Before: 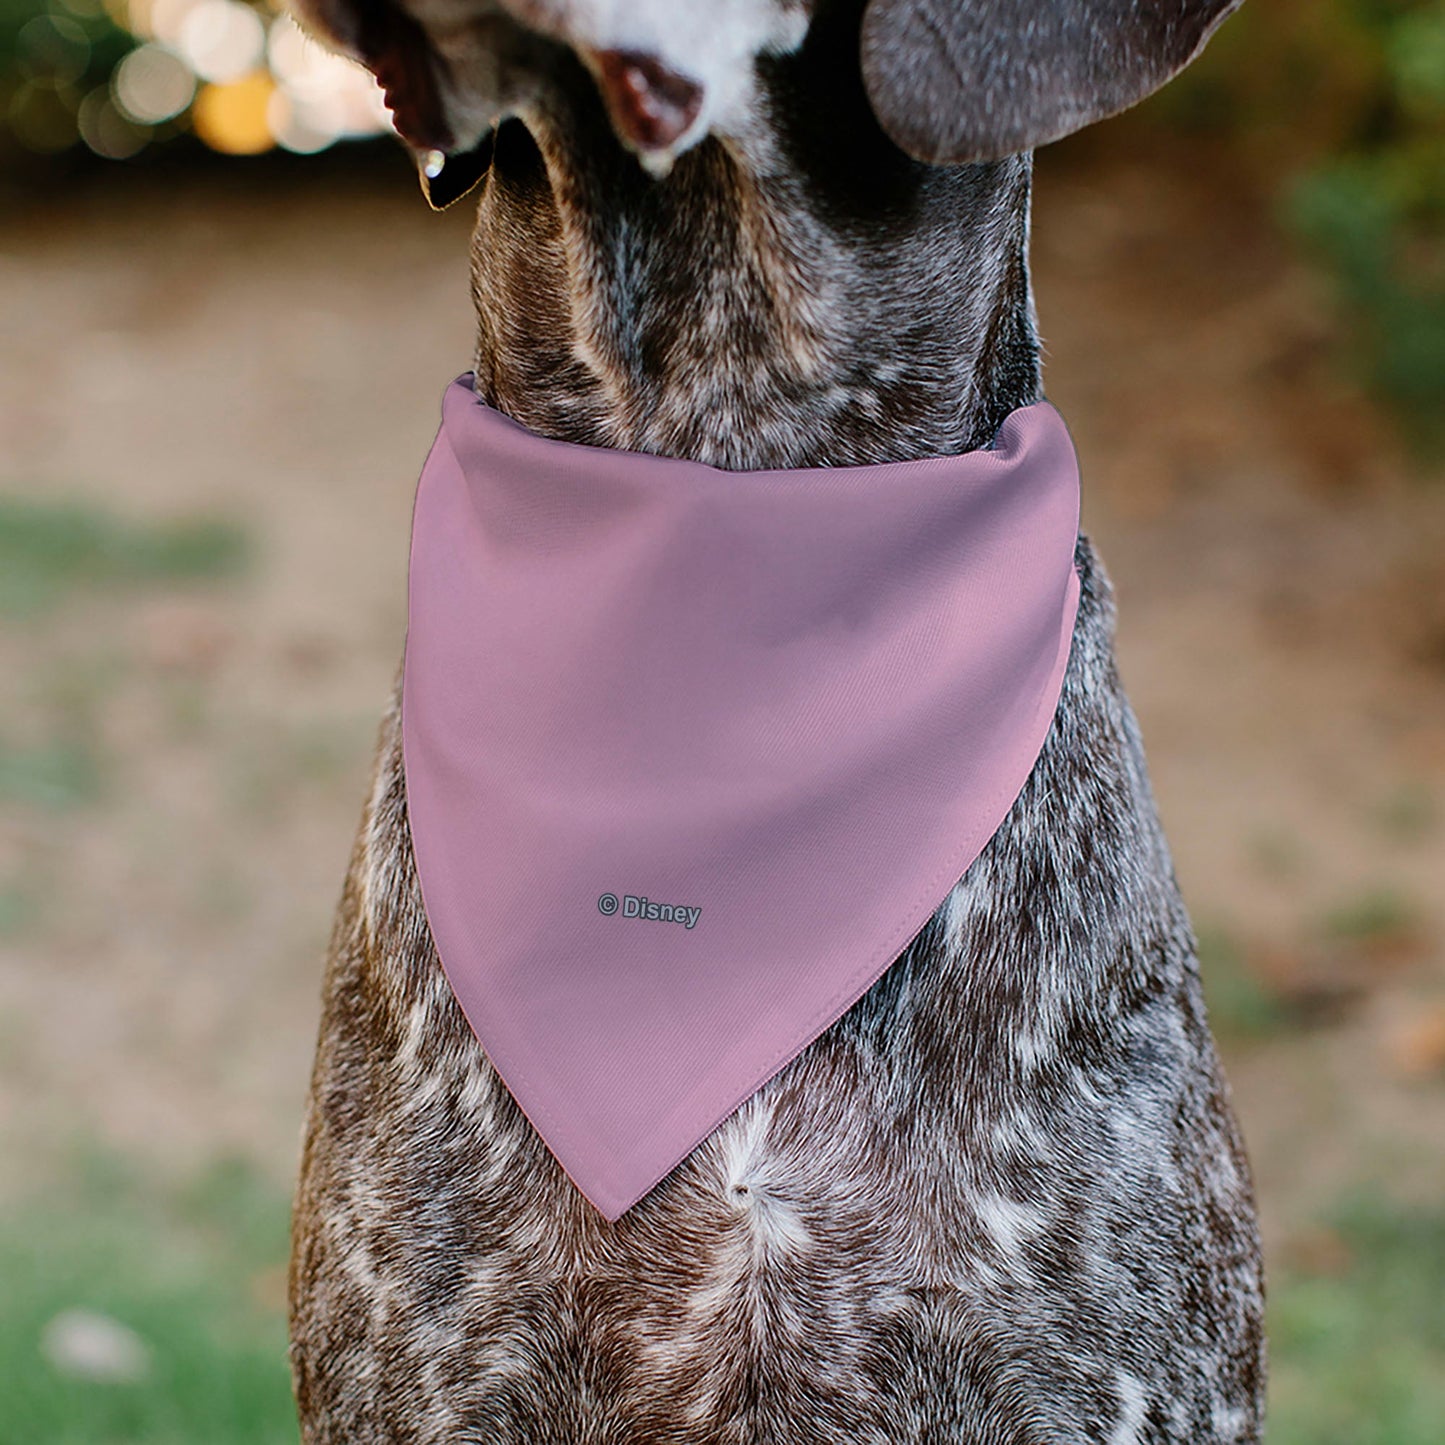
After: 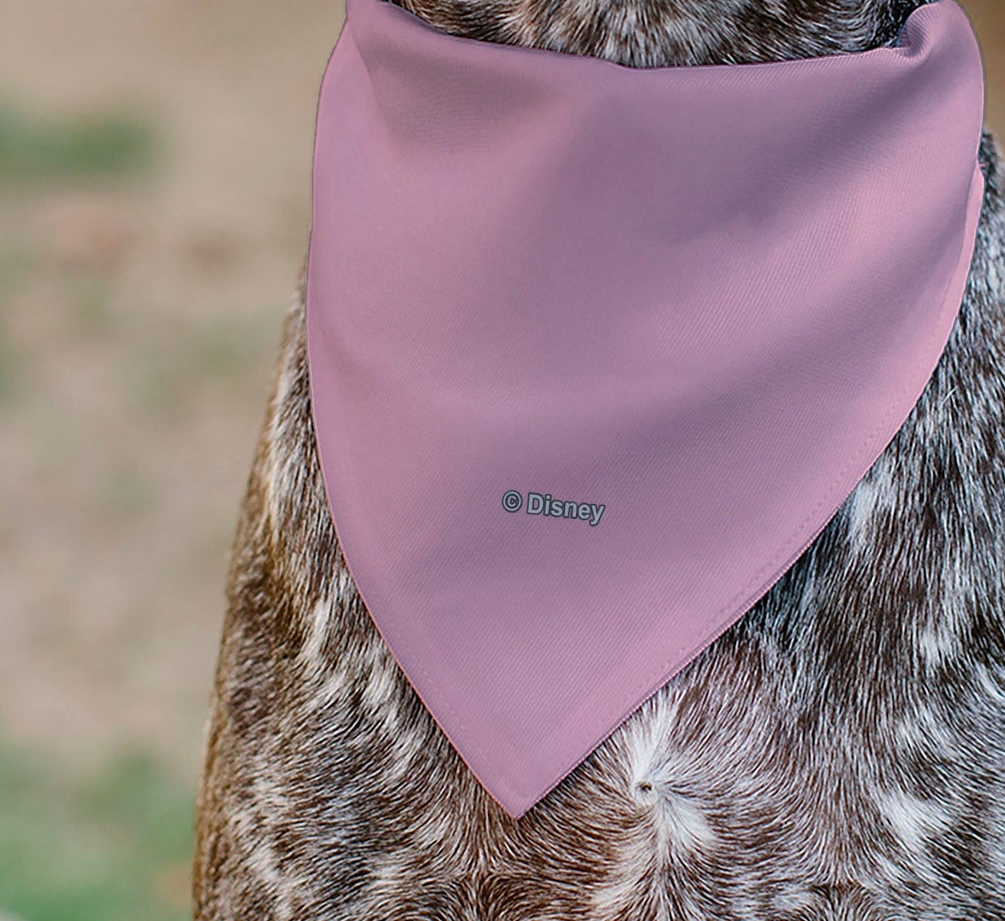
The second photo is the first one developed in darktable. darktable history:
crop: left 6.675%, top 27.907%, right 23.767%, bottom 8.355%
